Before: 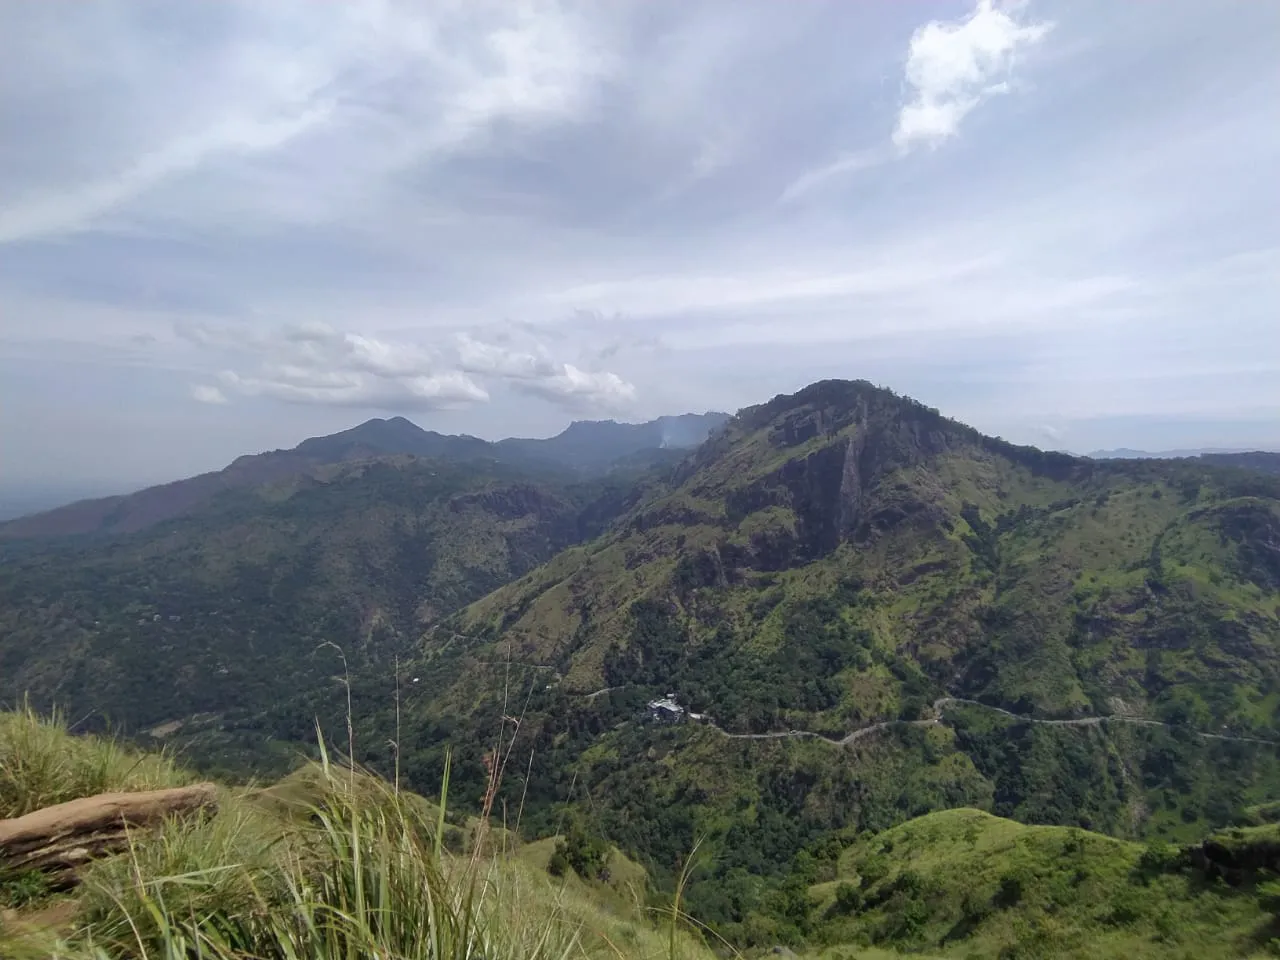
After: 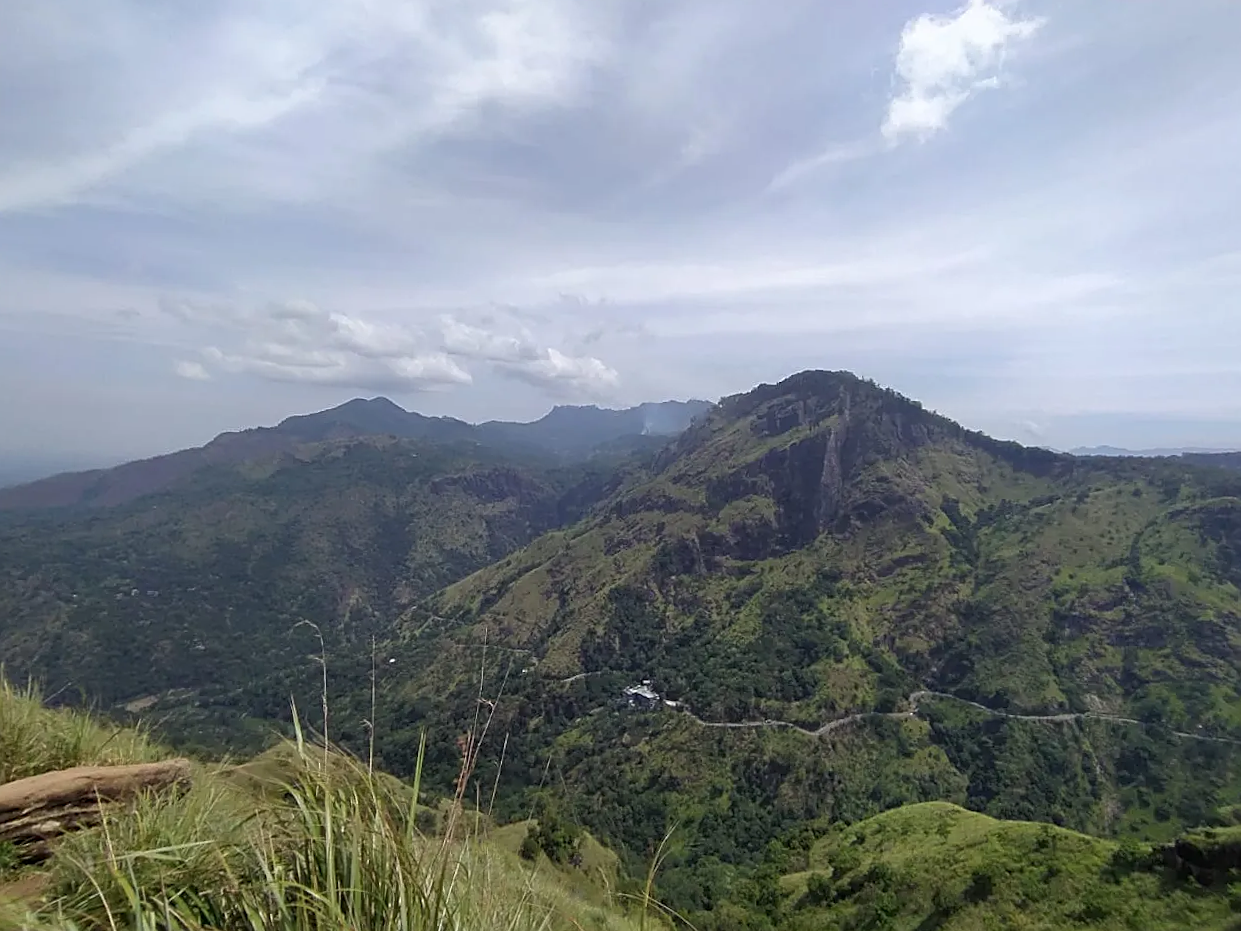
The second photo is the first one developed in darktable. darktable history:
crop and rotate: angle -1.35°
sharpen: on, module defaults
